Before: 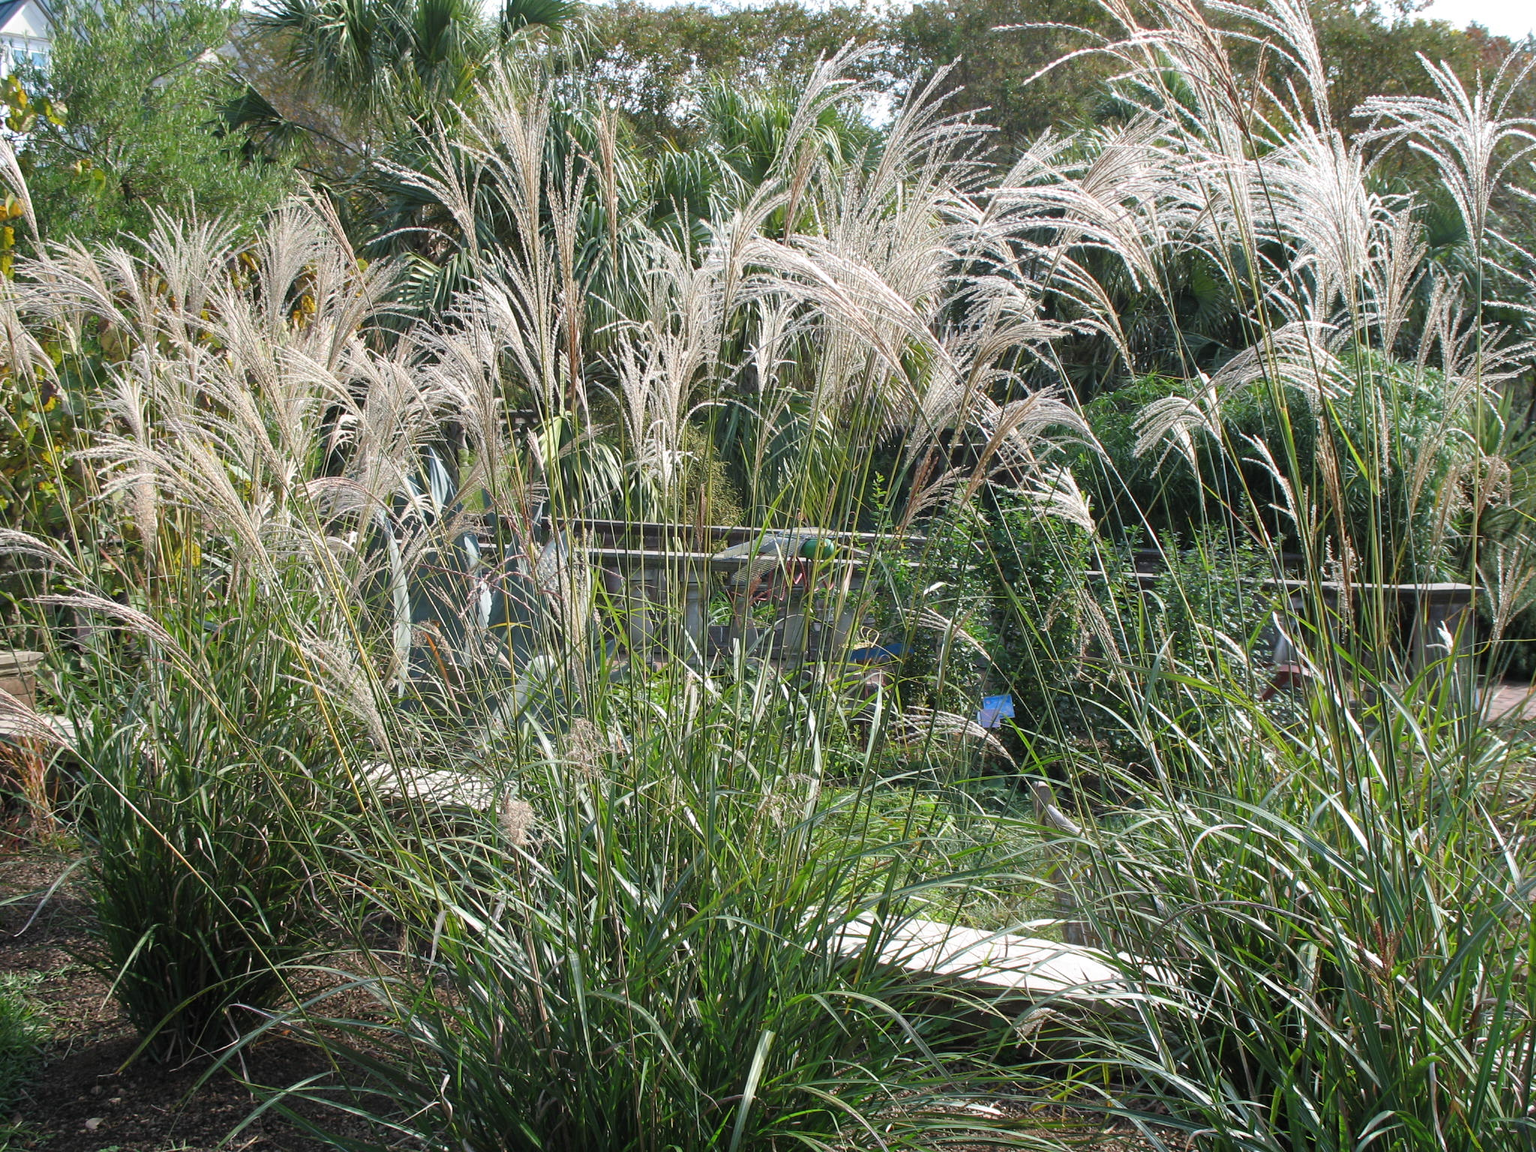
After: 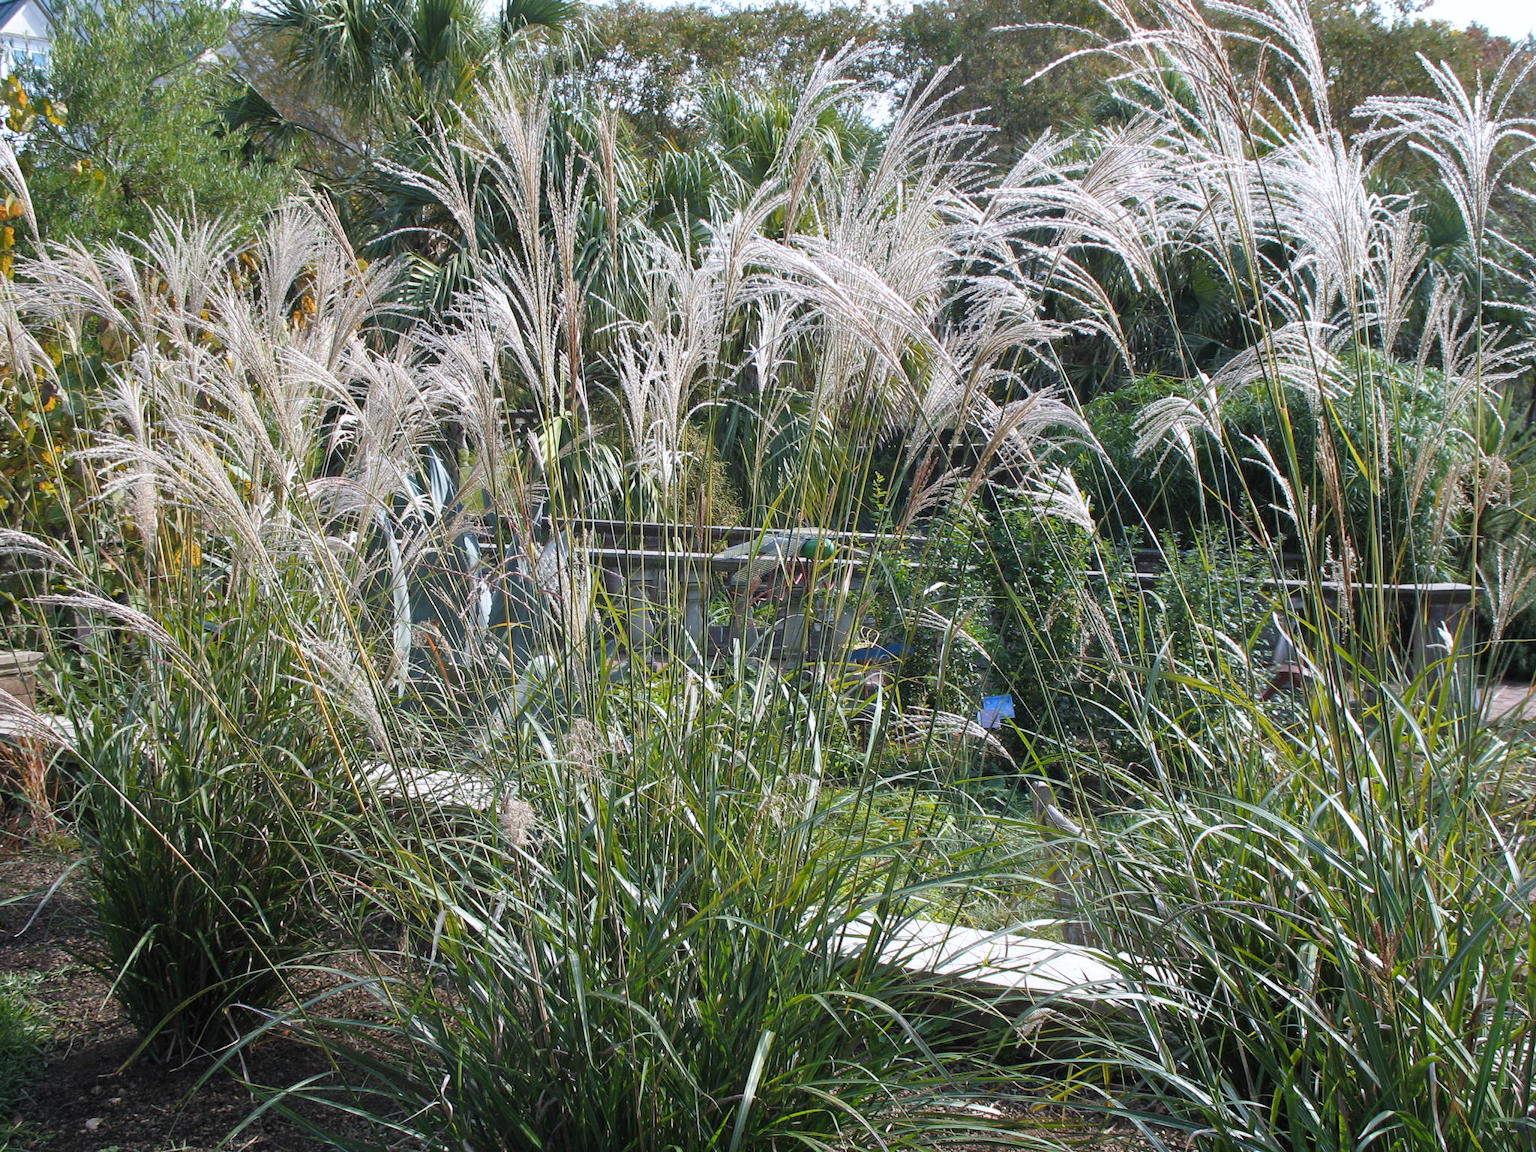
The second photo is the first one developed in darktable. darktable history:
color zones: curves: ch1 [(0, 0.469) (0.072, 0.457) (0.243, 0.494) (0.429, 0.5) (0.571, 0.5) (0.714, 0.5) (0.857, 0.5) (1, 0.469)]; ch2 [(0, 0.499) (0.143, 0.467) (0.242, 0.436) (0.429, 0.493) (0.571, 0.5) (0.714, 0.5) (0.857, 0.5) (1, 0.499)]
white balance: red 0.984, blue 1.059
